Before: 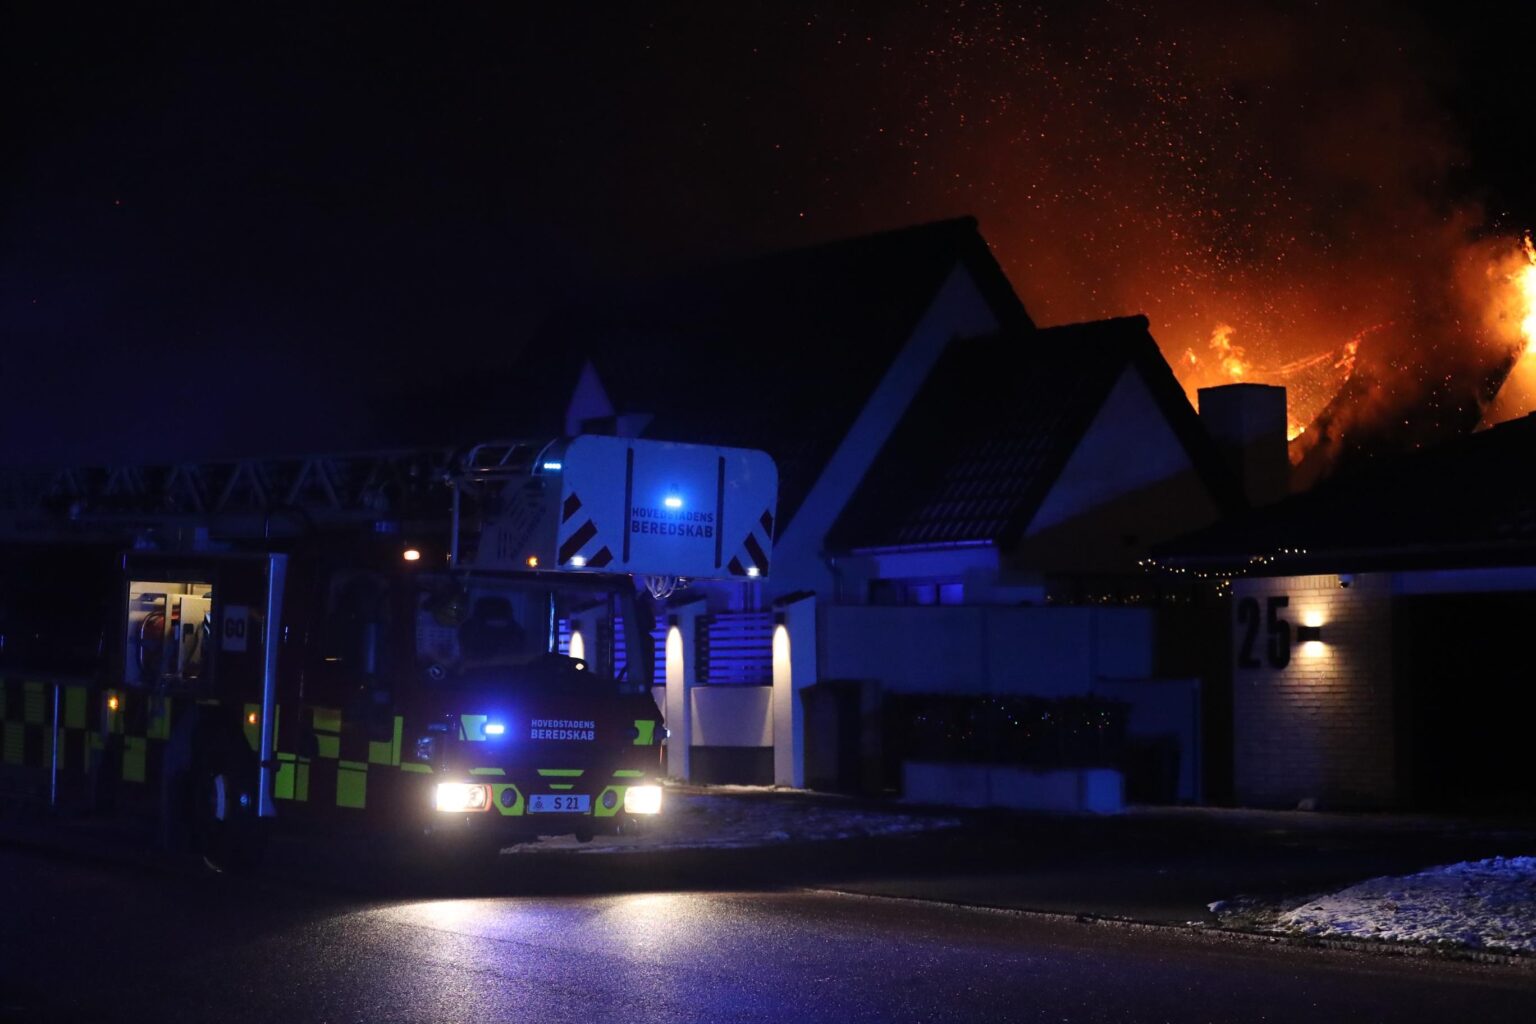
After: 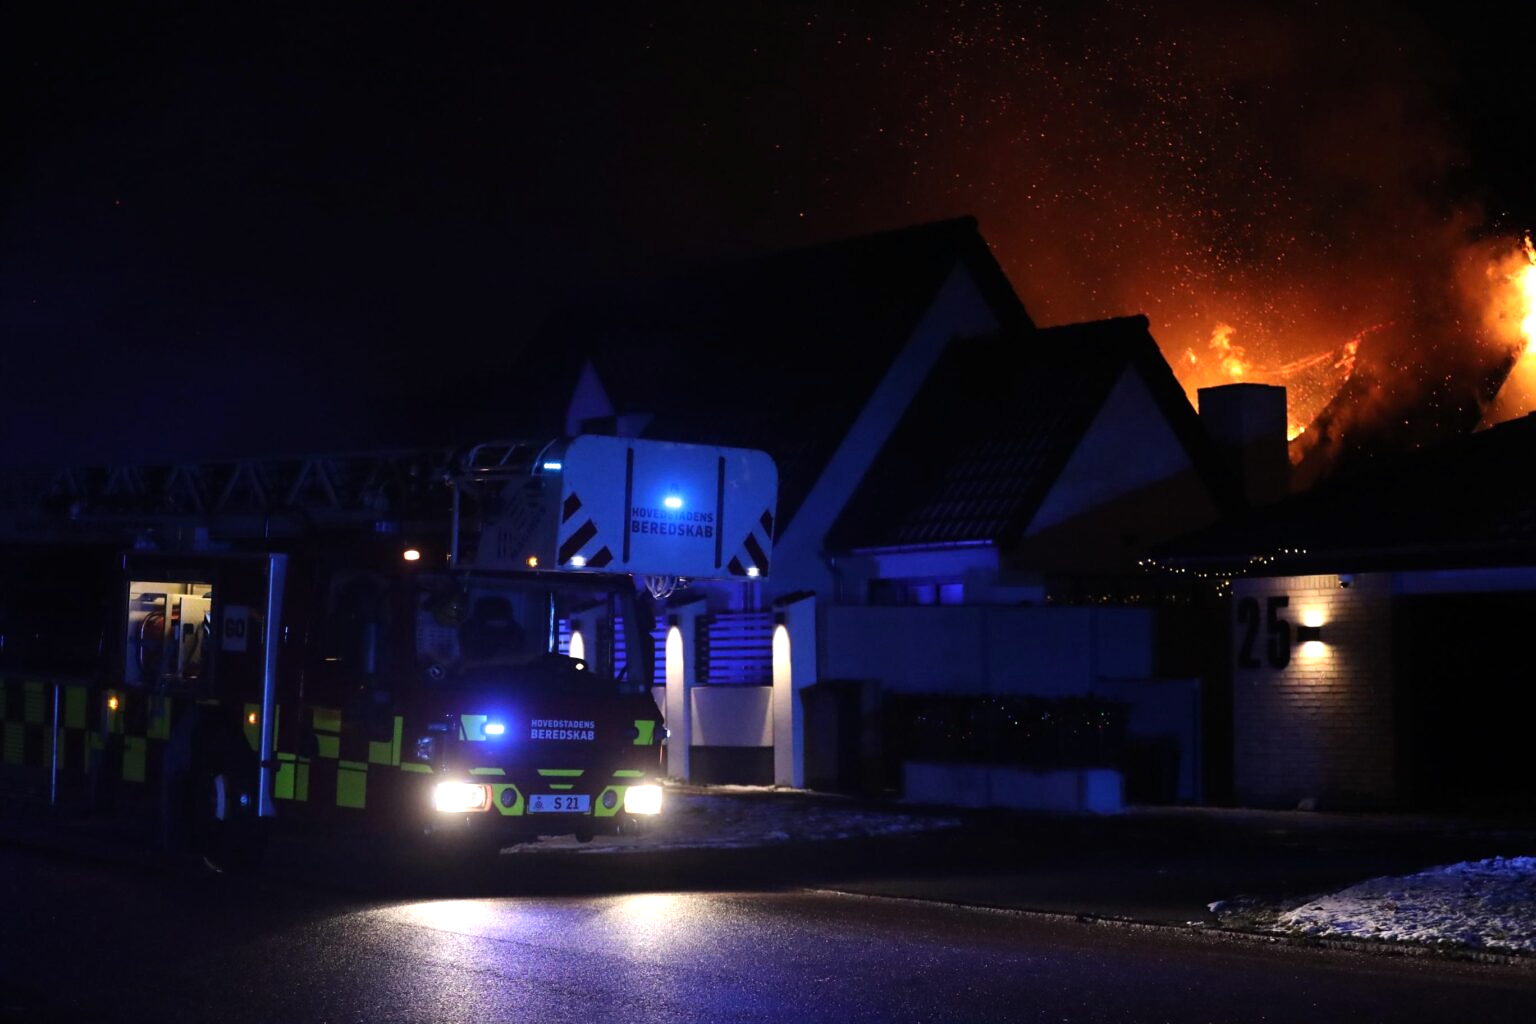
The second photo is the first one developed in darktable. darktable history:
white balance: emerald 1
tone equalizer: -8 EV -0.417 EV, -7 EV -0.389 EV, -6 EV -0.333 EV, -5 EV -0.222 EV, -3 EV 0.222 EV, -2 EV 0.333 EV, -1 EV 0.389 EV, +0 EV 0.417 EV, edges refinement/feathering 500, mask exposure compensation -1.57 EV, preserve details no
